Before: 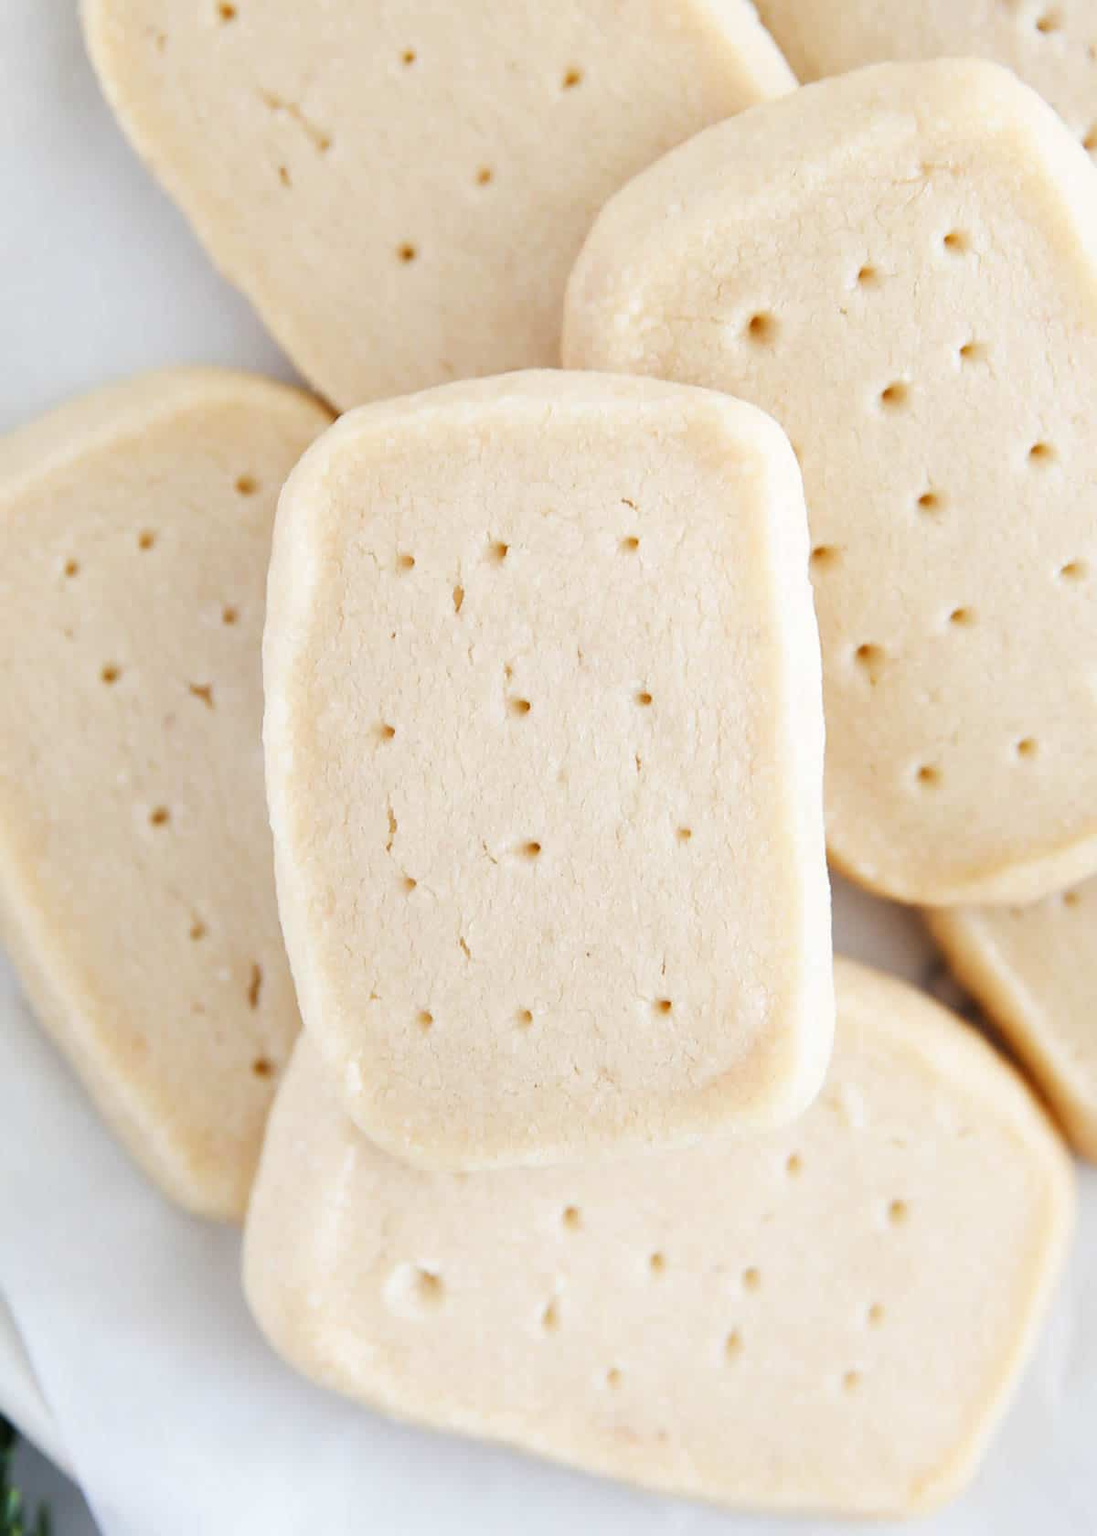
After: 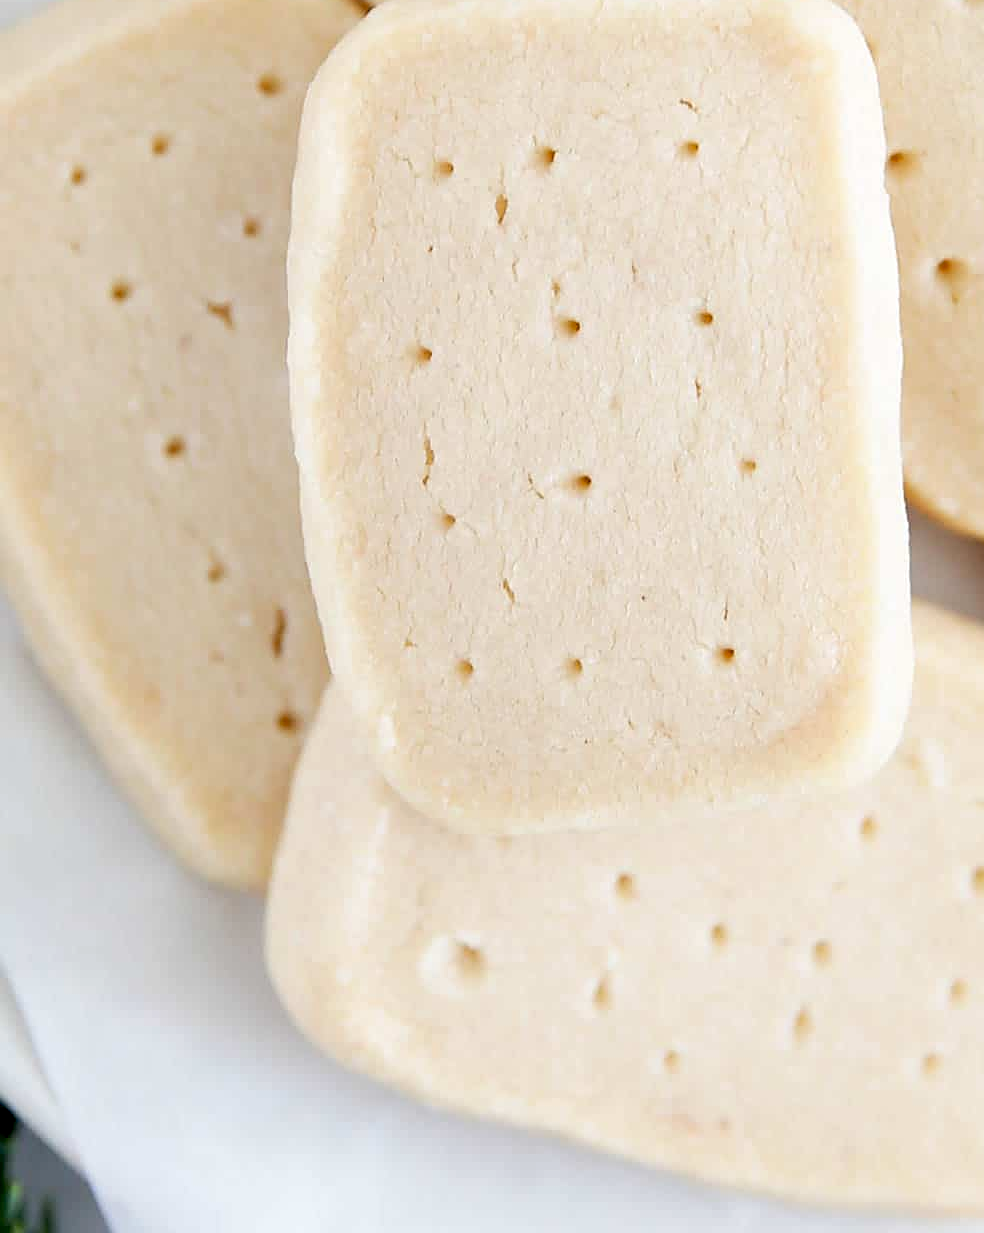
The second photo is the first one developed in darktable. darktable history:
exposure: black level correction 0.012, compensate highlight preservation false
crop: top 26.552%, right 17.951%
sharpen: on, module defaults
